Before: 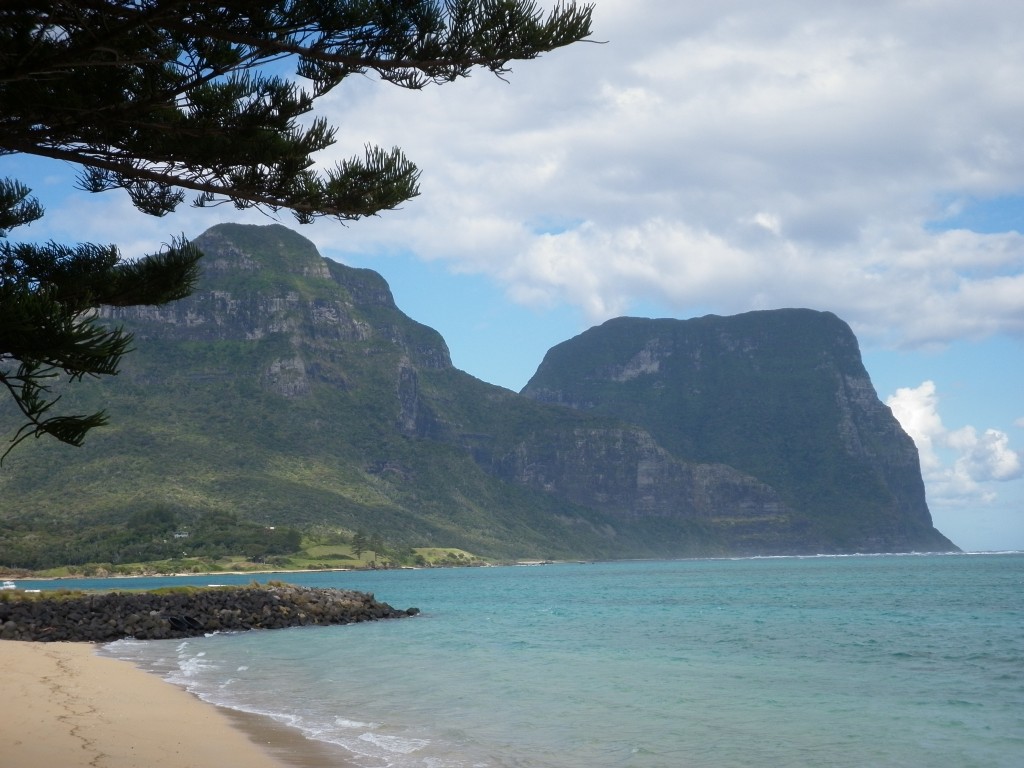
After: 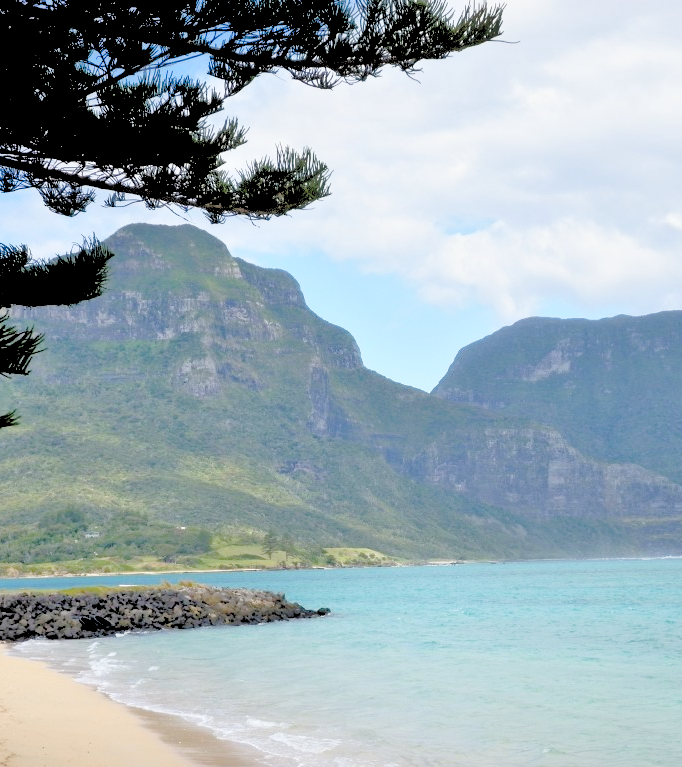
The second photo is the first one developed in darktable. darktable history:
tone equalizer: -8 EV -0.528 EV, -7 EV -0.319 EV, -6 EV -0.083 EV, -5 EV 0.413 EV, -4 EV 0.985 EV, -3 EV 0.791 EV, -2 EV -0.01 EV, -1 EV 0.14 EV, +0 EV -0.012 EV, smoothing 1
crop and rotate: left 8.786%, right 24.548%
tone curve: curves: ch0 [(0, 0) (0.003, 0.072) (0.011, 0.073) (0.025, 0.072) (0.044, 0.076) (0.069, 0.089) (0.1, 0.103) (0.136, 0.123) (0.177, 0.158) (0.224, 0.21) (0.277, 0.275) (0.335, 0.372) (0.399, 0.463) (0.468, 0.556) (0.543, 0.633) (0.623, 0.712) (0.709, 0.795) (0.801, 0.869) (0.898, 0.942) (1, 1)], preserve colors none
rgb levels: levels [[0.027, 0.429, 0.996], [0, 0.5, 1], [0, 0.5, 1]]
